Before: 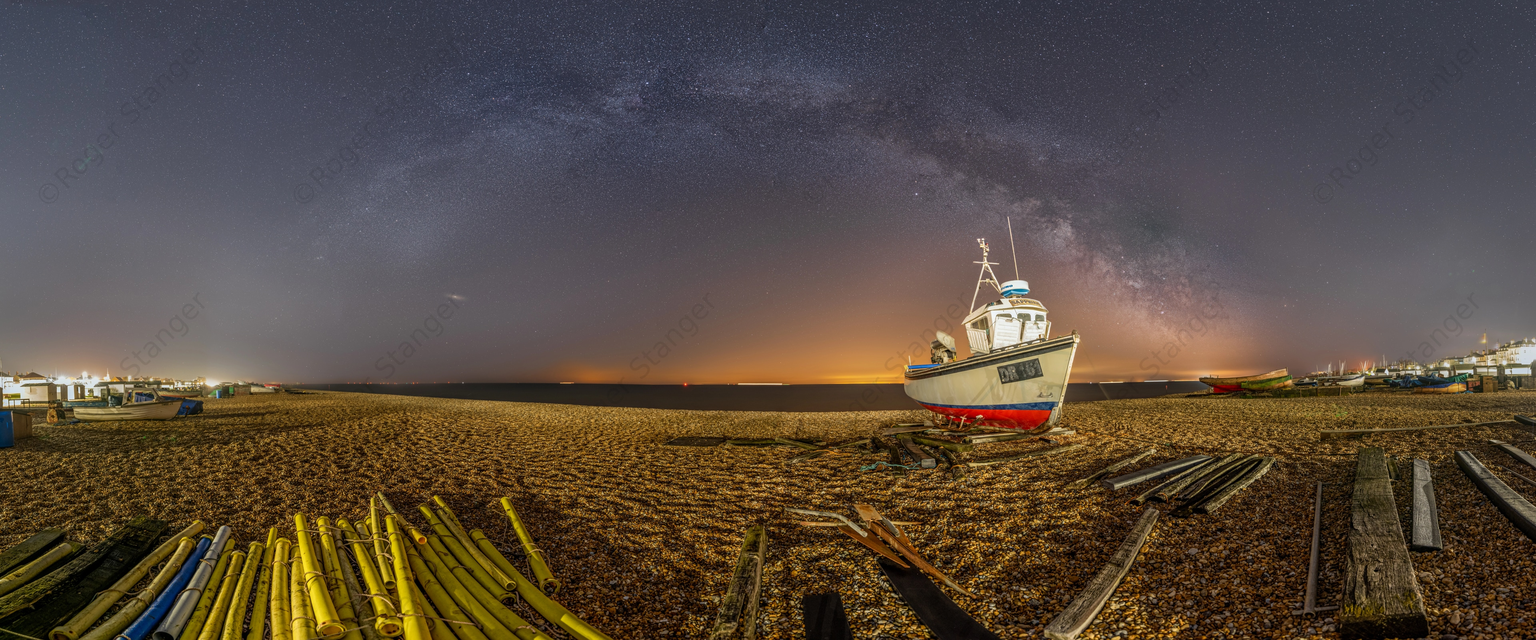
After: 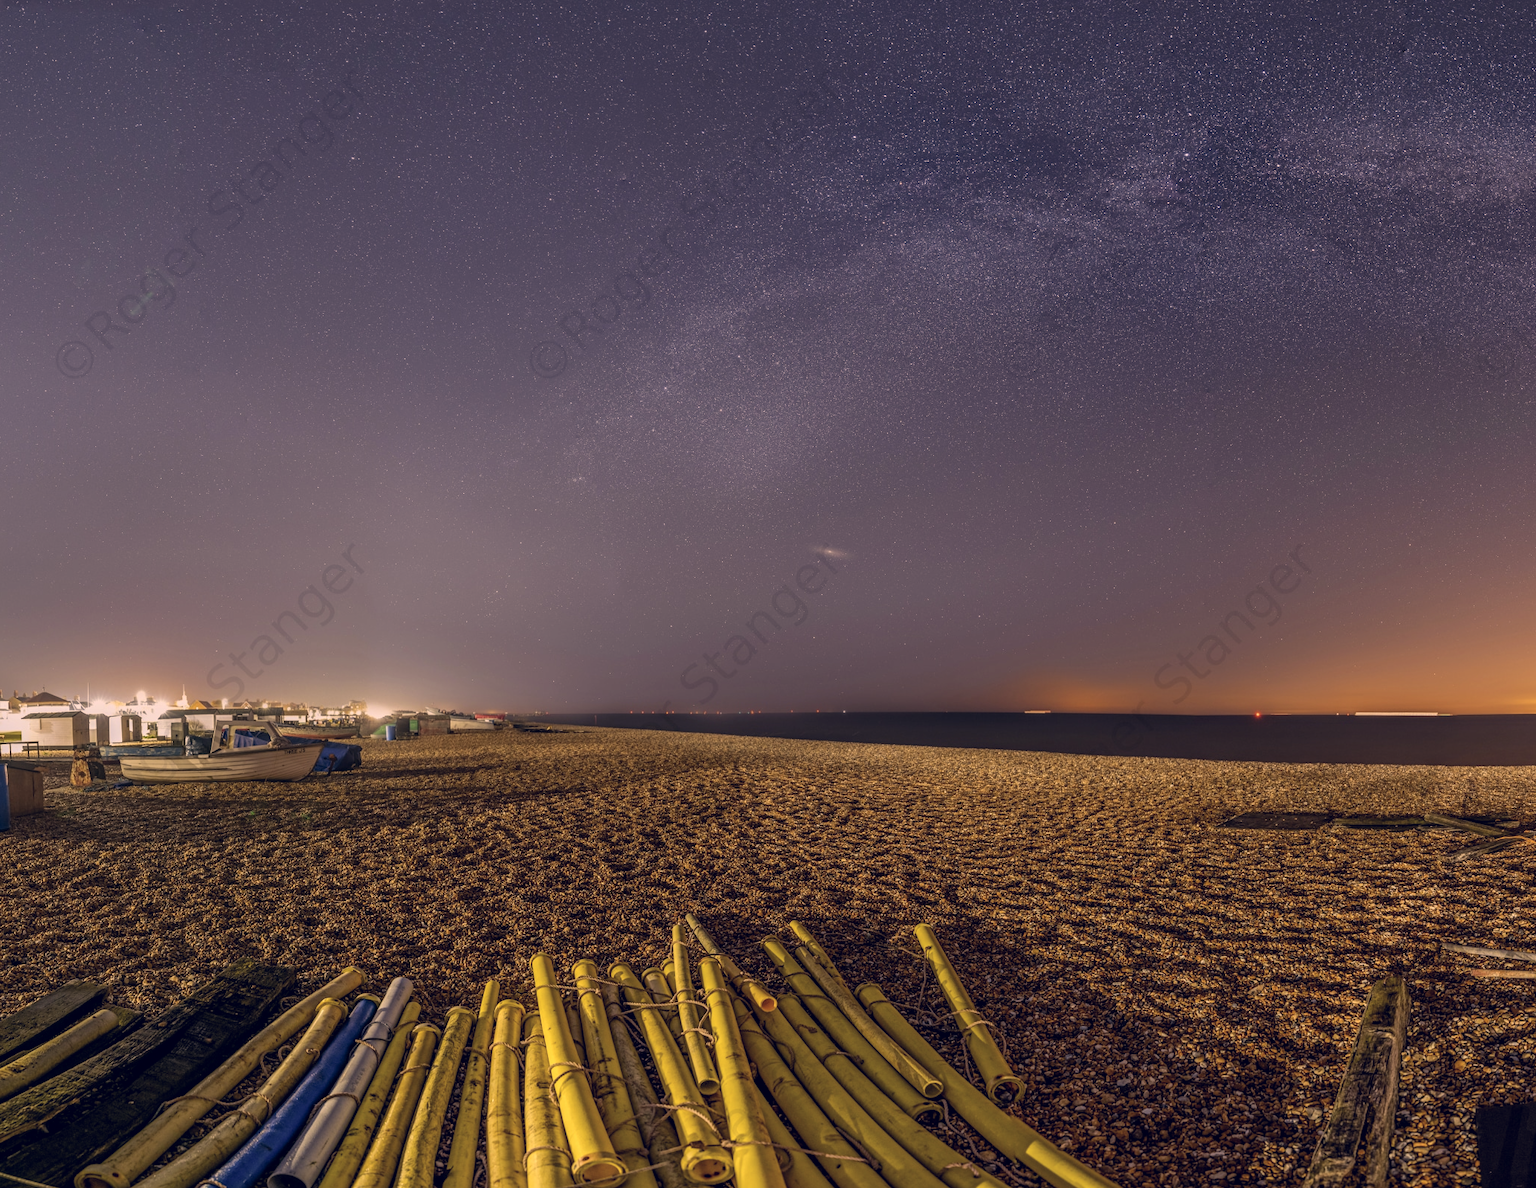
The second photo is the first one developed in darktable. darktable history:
crop: left 0.587%, right 45.588%, bottom 0.086%
white balance: red 0.967, blue 1.049
color correction: highlights a* 19.59, highlights b* 27.49, shadows a* 3.46, shadows b* -17.28, saturation 0.73
